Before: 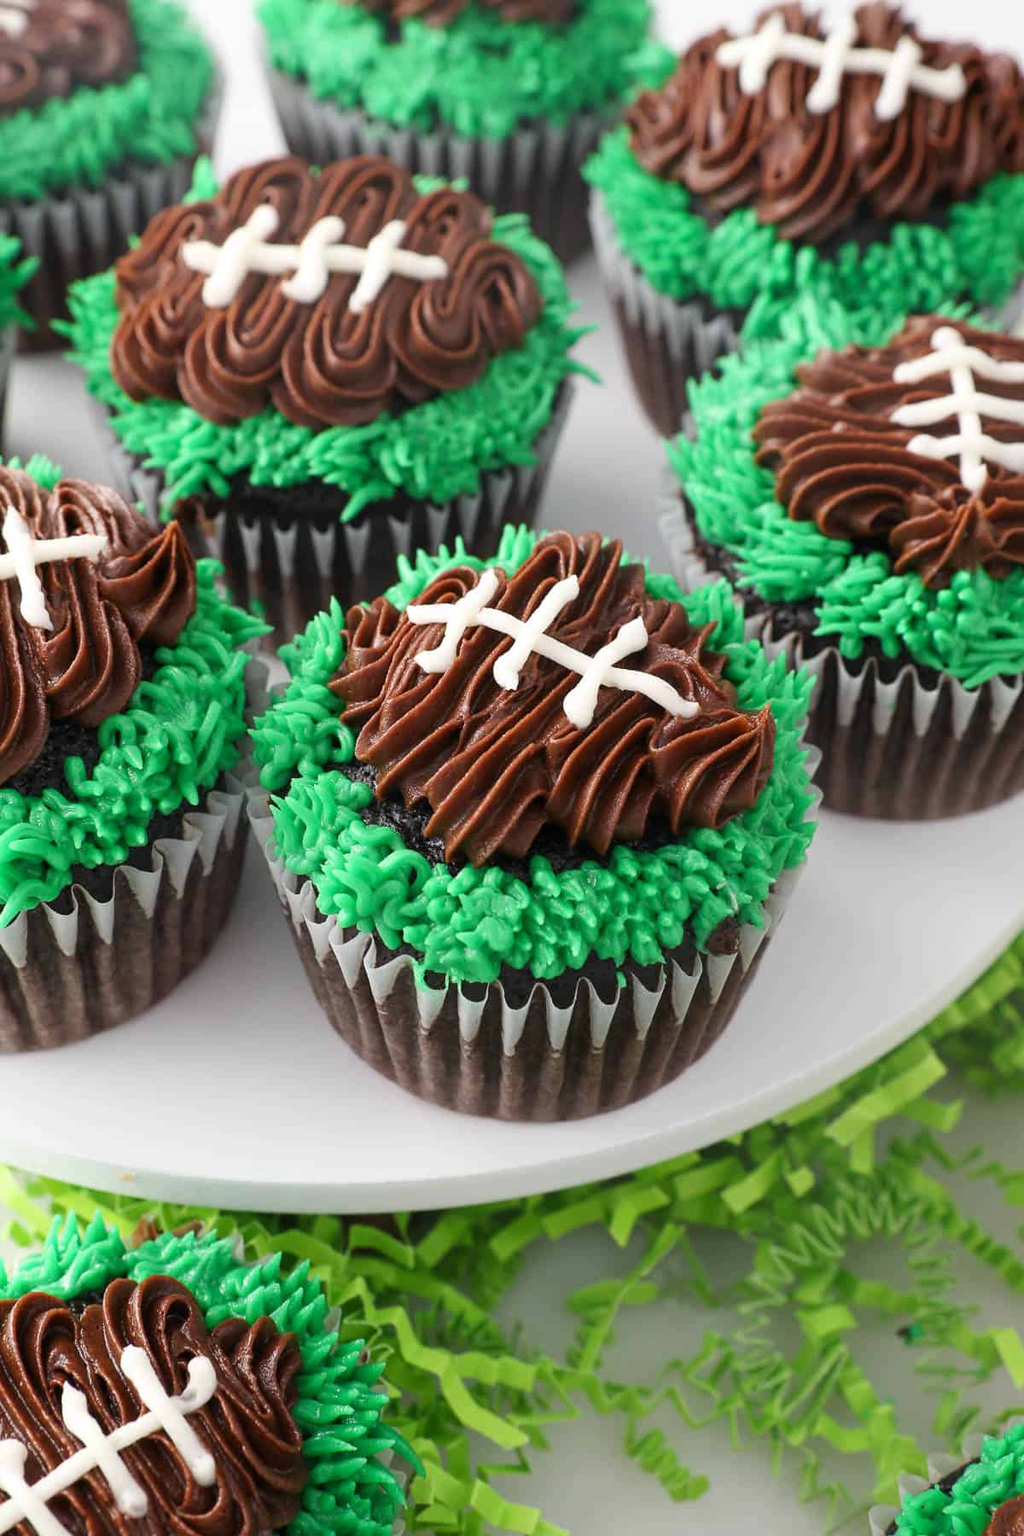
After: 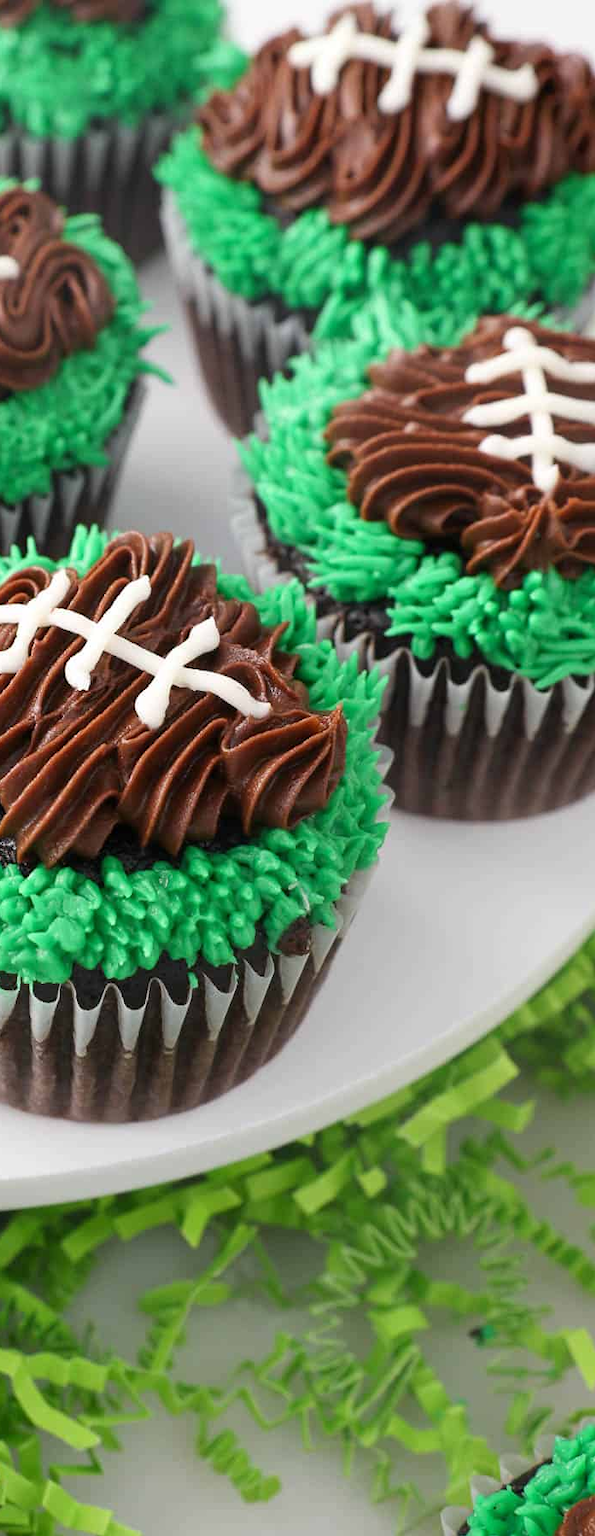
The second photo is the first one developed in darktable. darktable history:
crop: left 41.864%
